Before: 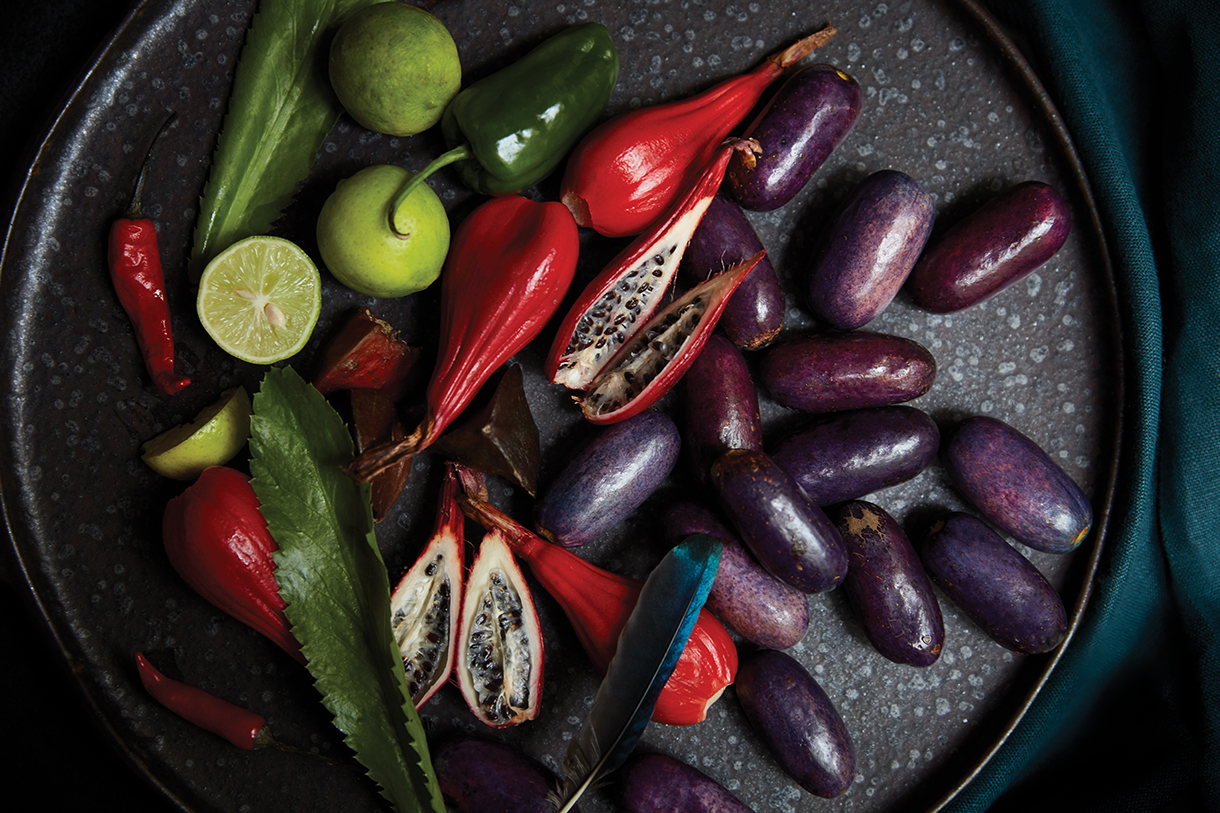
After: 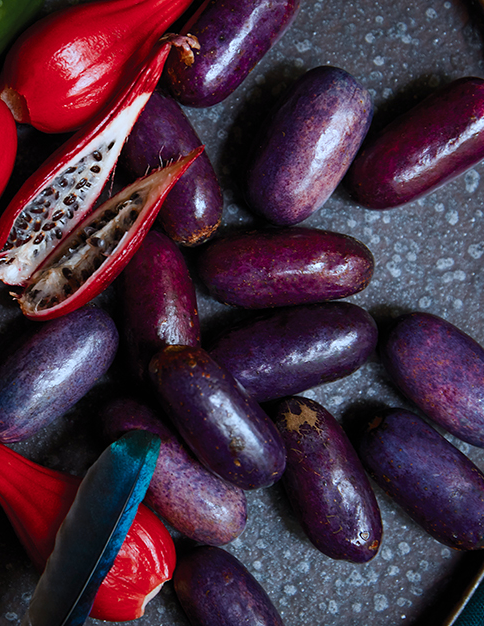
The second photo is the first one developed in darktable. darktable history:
crop: left 46.127%, top 12.908%, right 14.173%, bottom 10.021%
color balance rgb: perceptual saturation grading › global saturation 20%, perceptual saturation grading › highlights -49.865%, perceptual saturation grading › shadows 25.462%, global vibrance 20%
color correction: highlights a* -2.28, highlights b* -18.41
